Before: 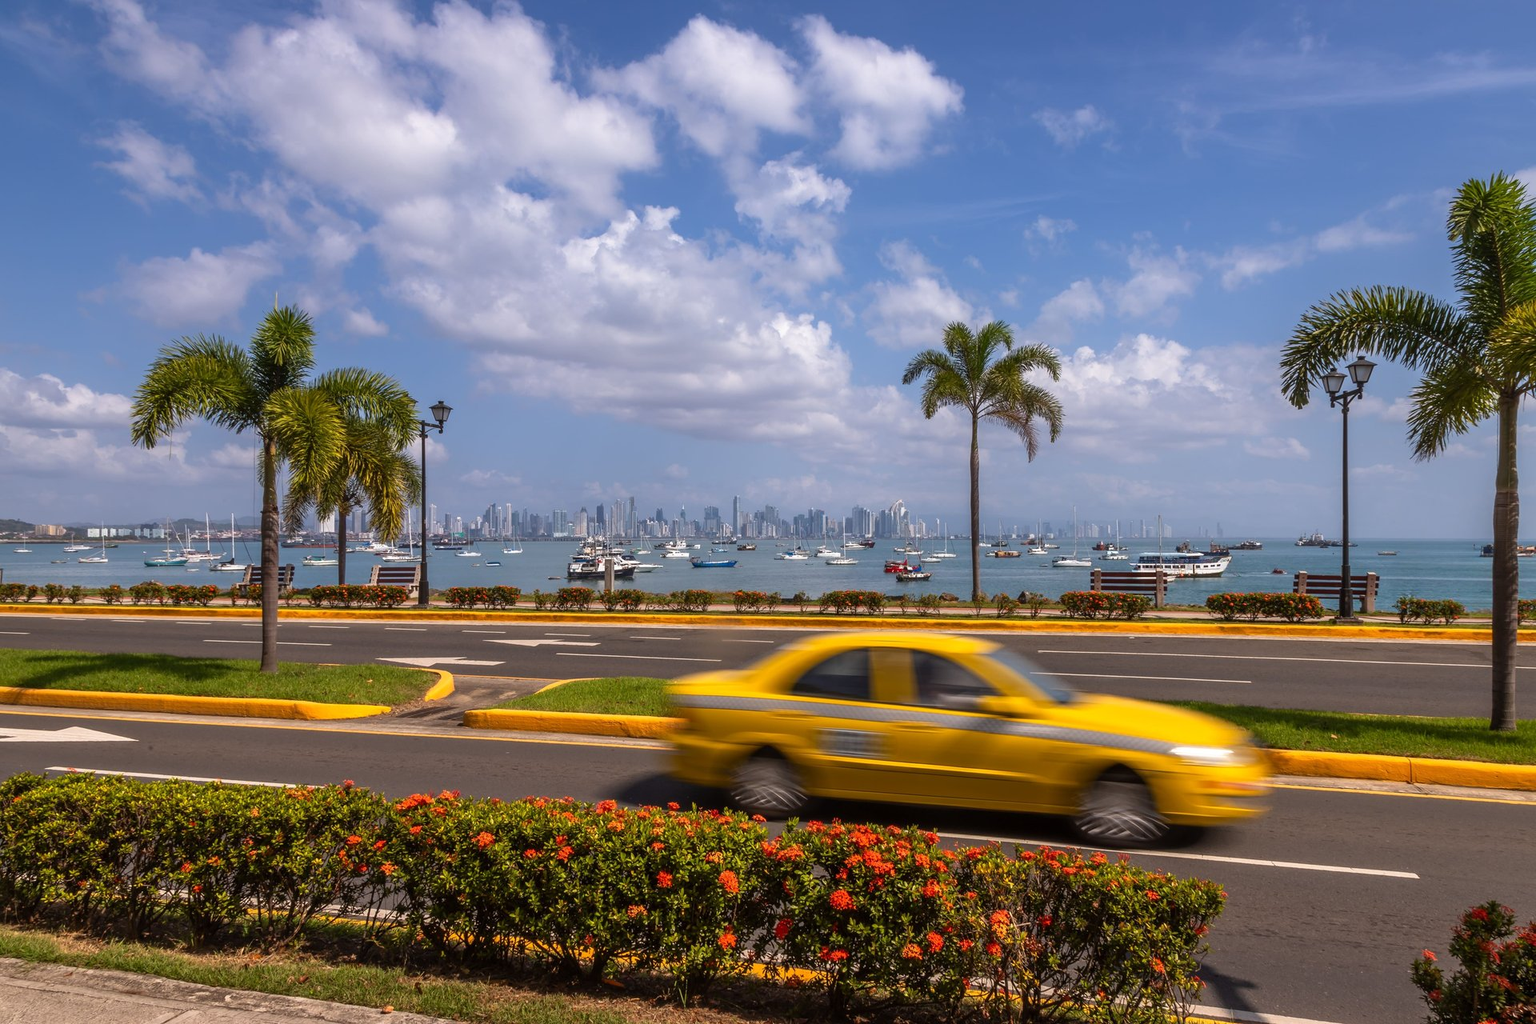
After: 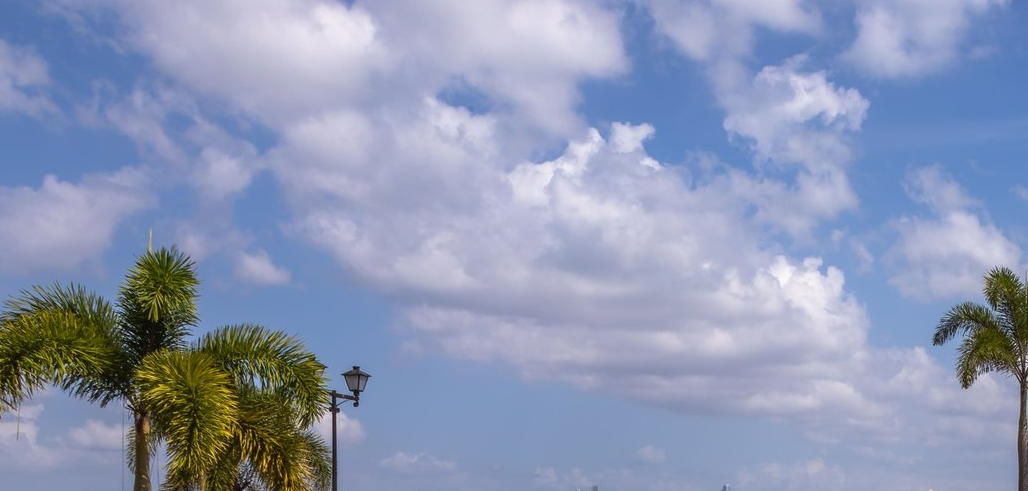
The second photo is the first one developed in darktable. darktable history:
crop: left 10.198%, top 10.559%, right 36.247%, bottom 51.033%
